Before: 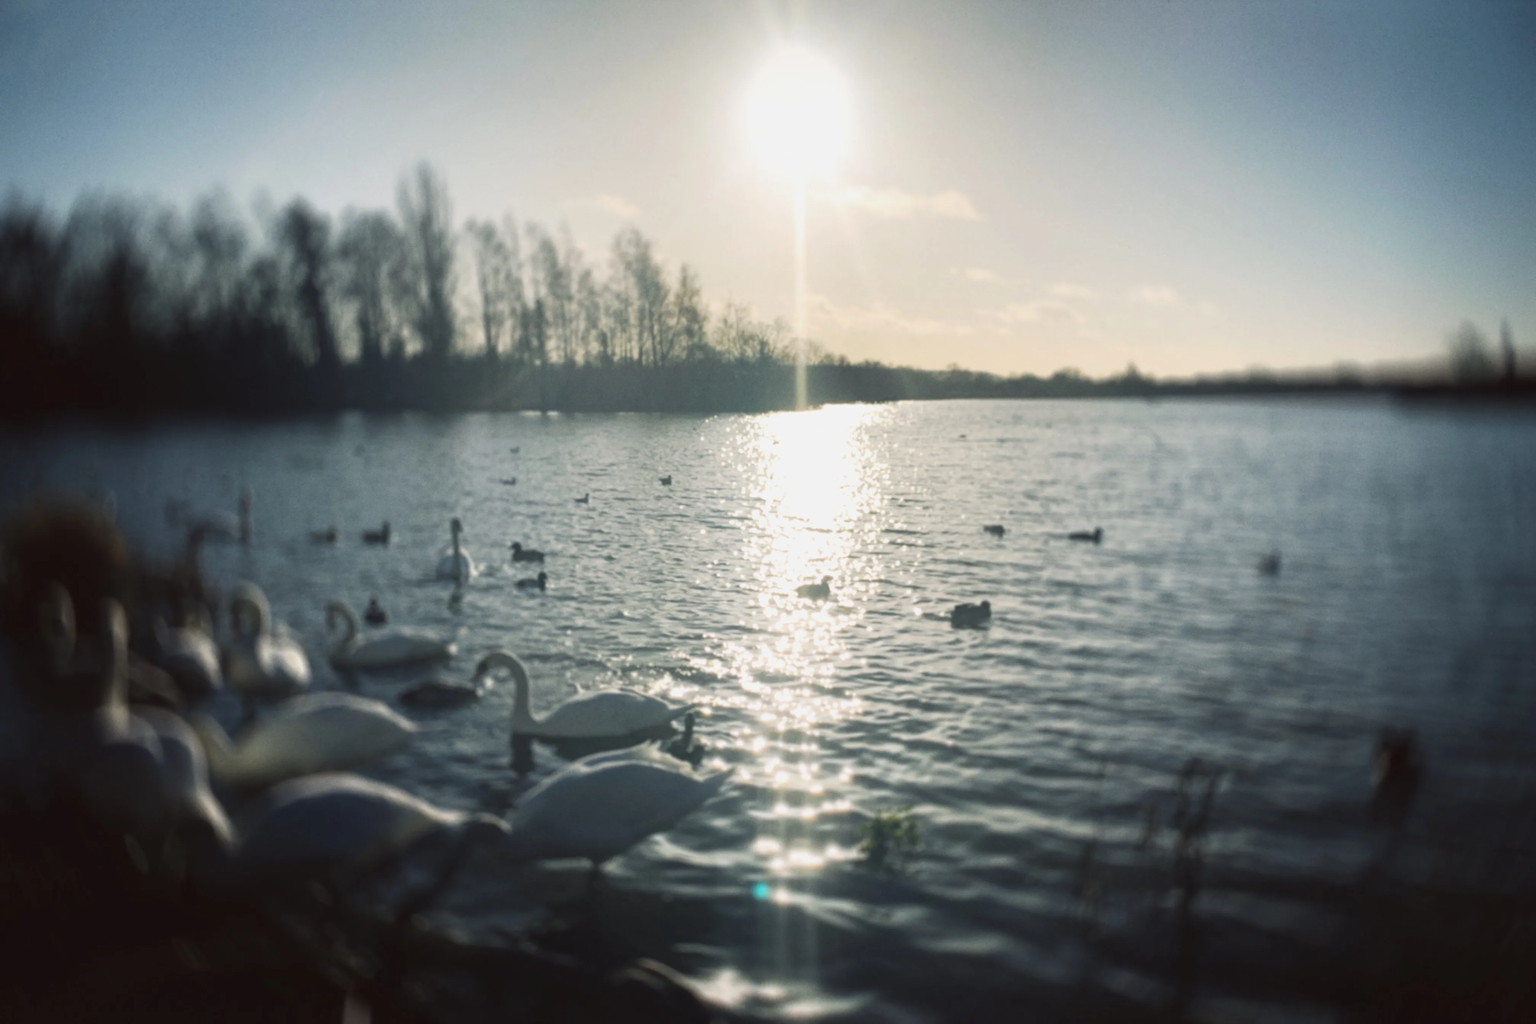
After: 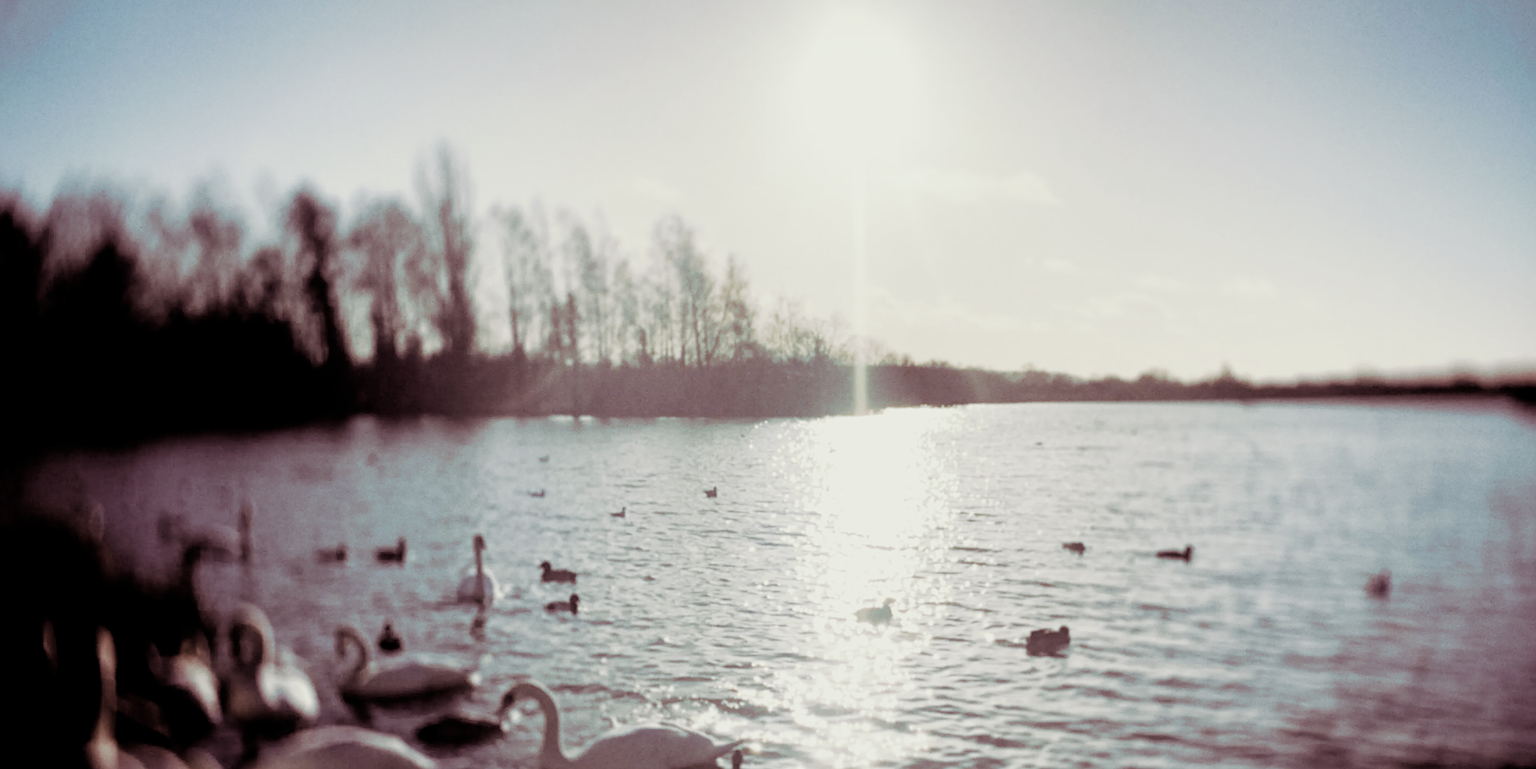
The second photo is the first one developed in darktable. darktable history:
exposure: black level correction 0, exposure 0.7 EV, compensate exposure bias true, compensate highlight preservation false
sharpen: on, module defaults
crop: left 1.509%, top 3.452%, right 7.696%, bottom 28.452%
filmic rgb: black relative exposure -2.85 EV, white relative exposure 4.56 EV, hardness 1.77, contrast 1.25, preserve chrominance no, color science v5 (2021)
split-toning: on, module defaults
